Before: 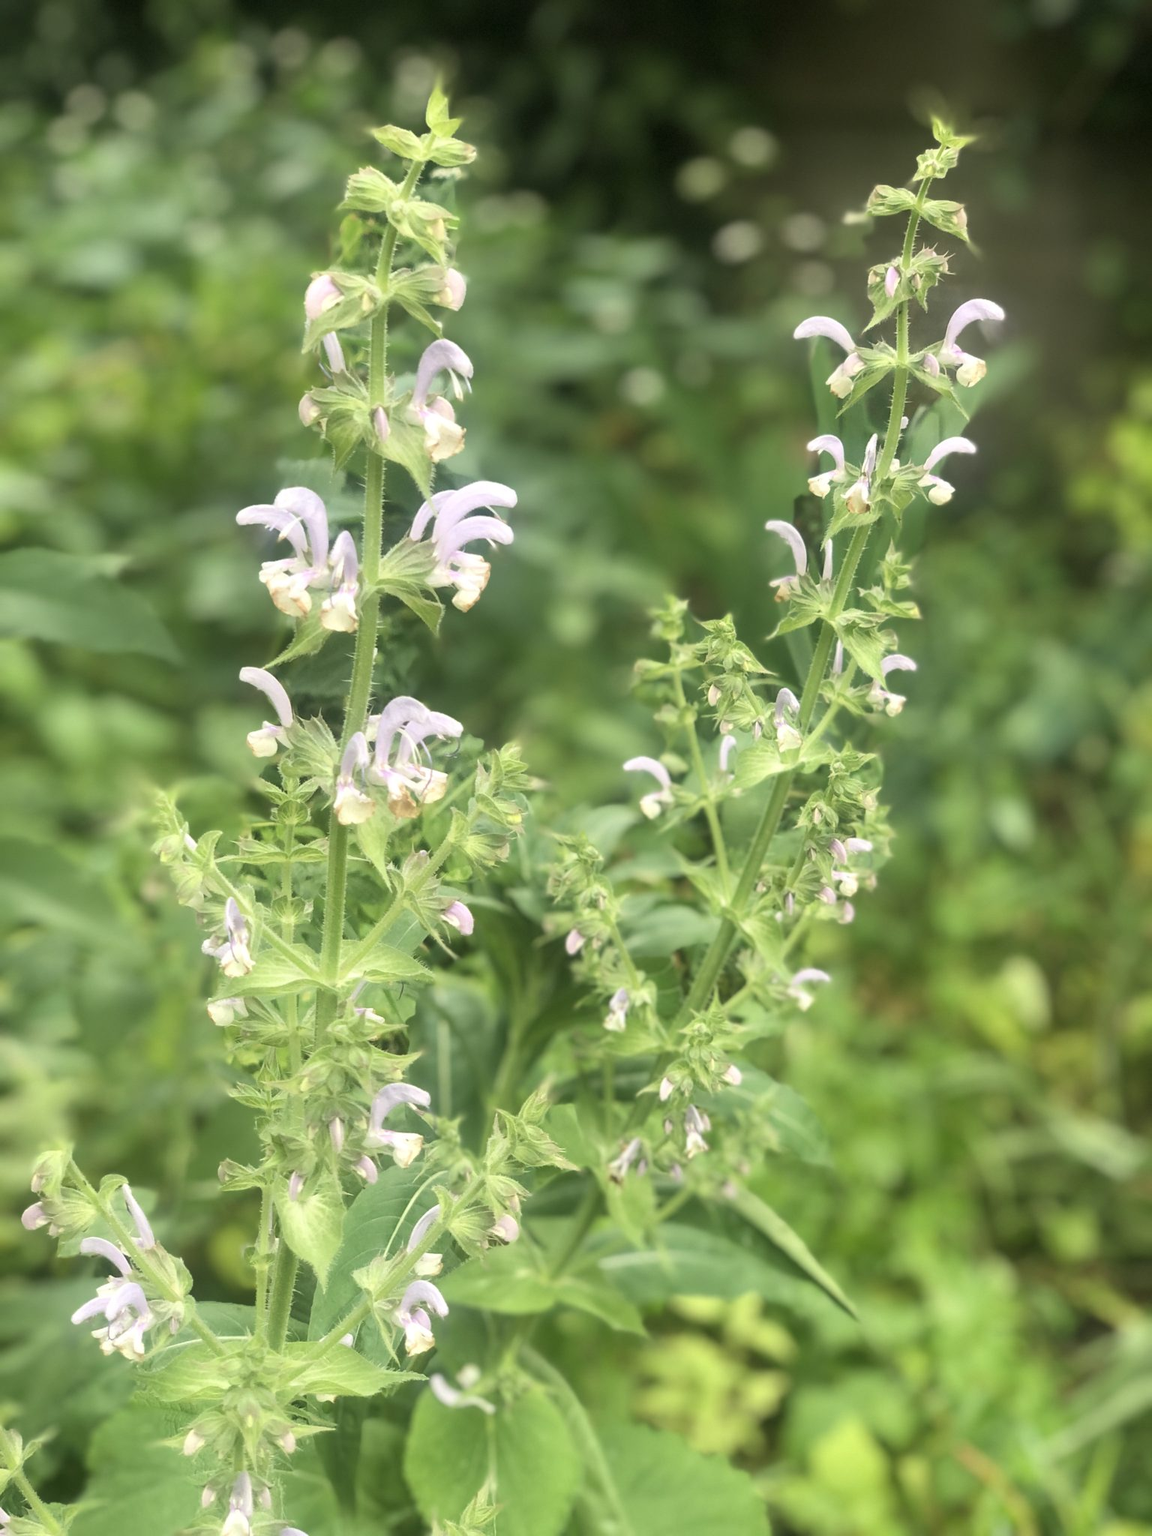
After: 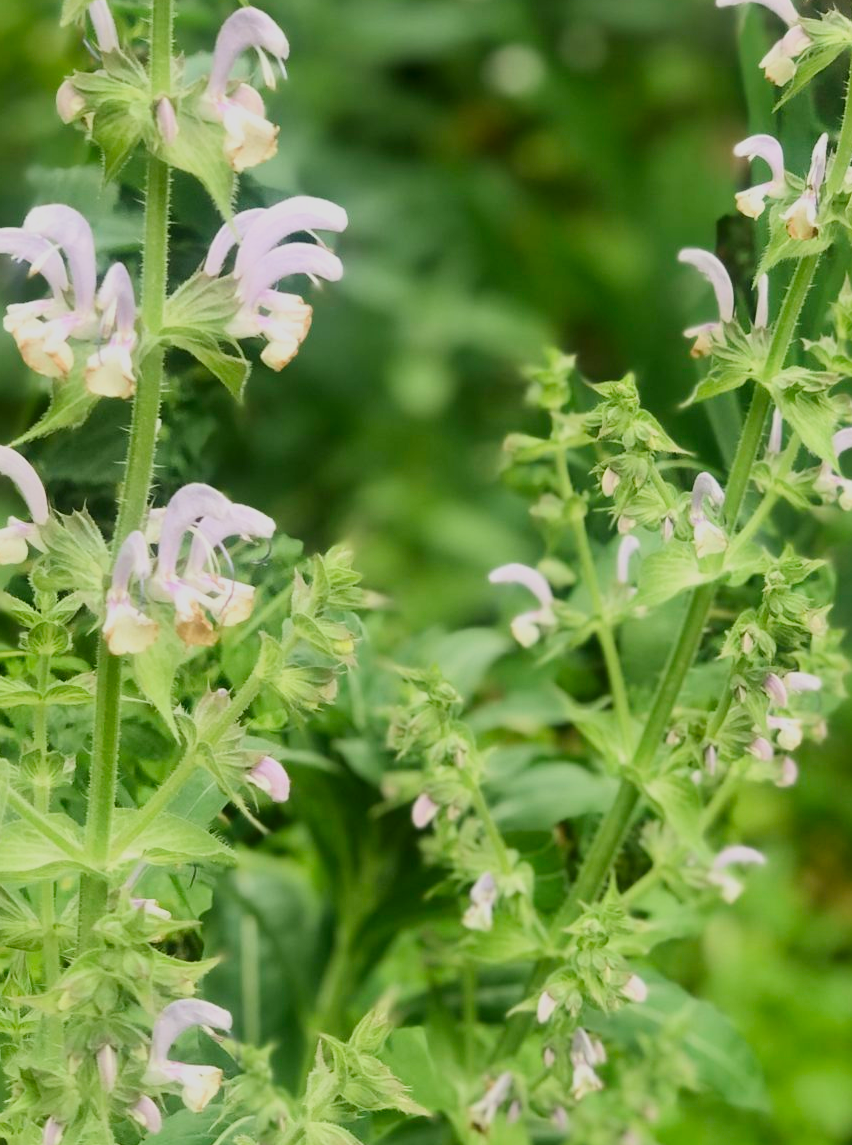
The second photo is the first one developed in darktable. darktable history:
crop and rotate: left 22.322%, top 21.759%, right 22.173%, bottom 22.288%
contrast brightness saturation: contrast 0.19, brightness -0.104, saturation 0.21
filmic rgb: black relative exposure -7.65 EV, white relative exposure 4.56 EV, hardness 3.61
shadows and highlights: shadows 36.17, highlights -27.65, soften with gaussian
